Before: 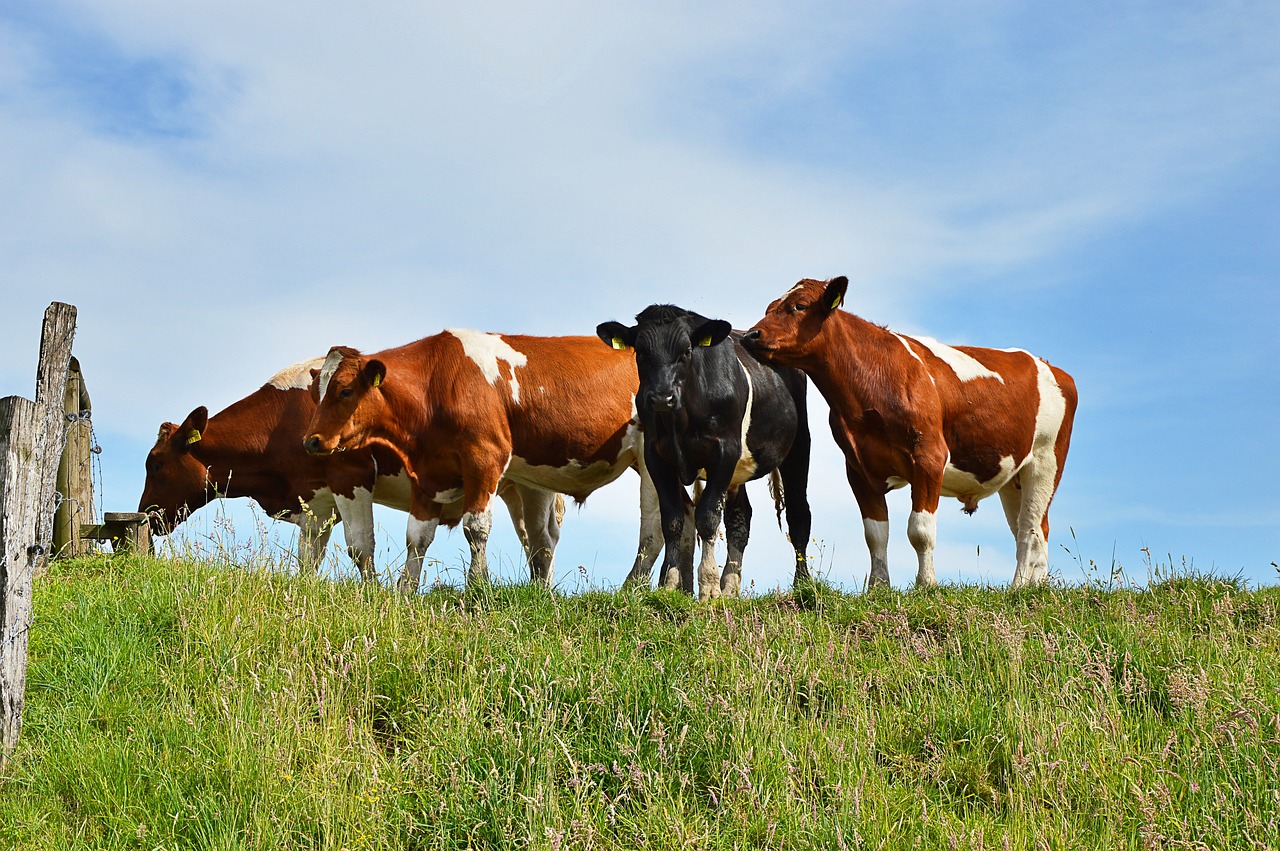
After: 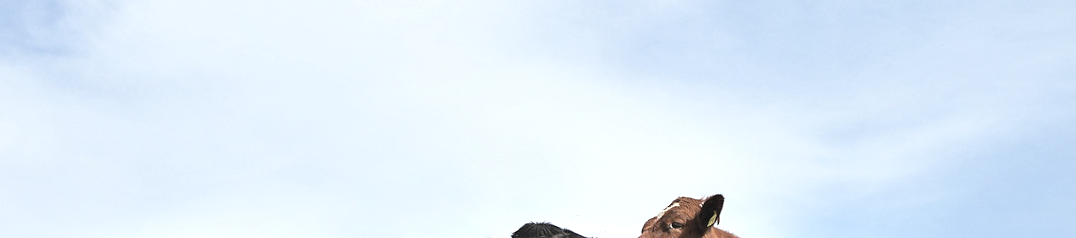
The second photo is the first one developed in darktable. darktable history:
crop and rotate: left 9.689%, top 9.696%, right 6.199%, bottom 62.252%
contrast brightness saturation: brightness 0.18, saturation -0.497
exposure: black level correction 0, exposure 0.499 EV, compensate exposure bias true, compensate highlight preservation false
